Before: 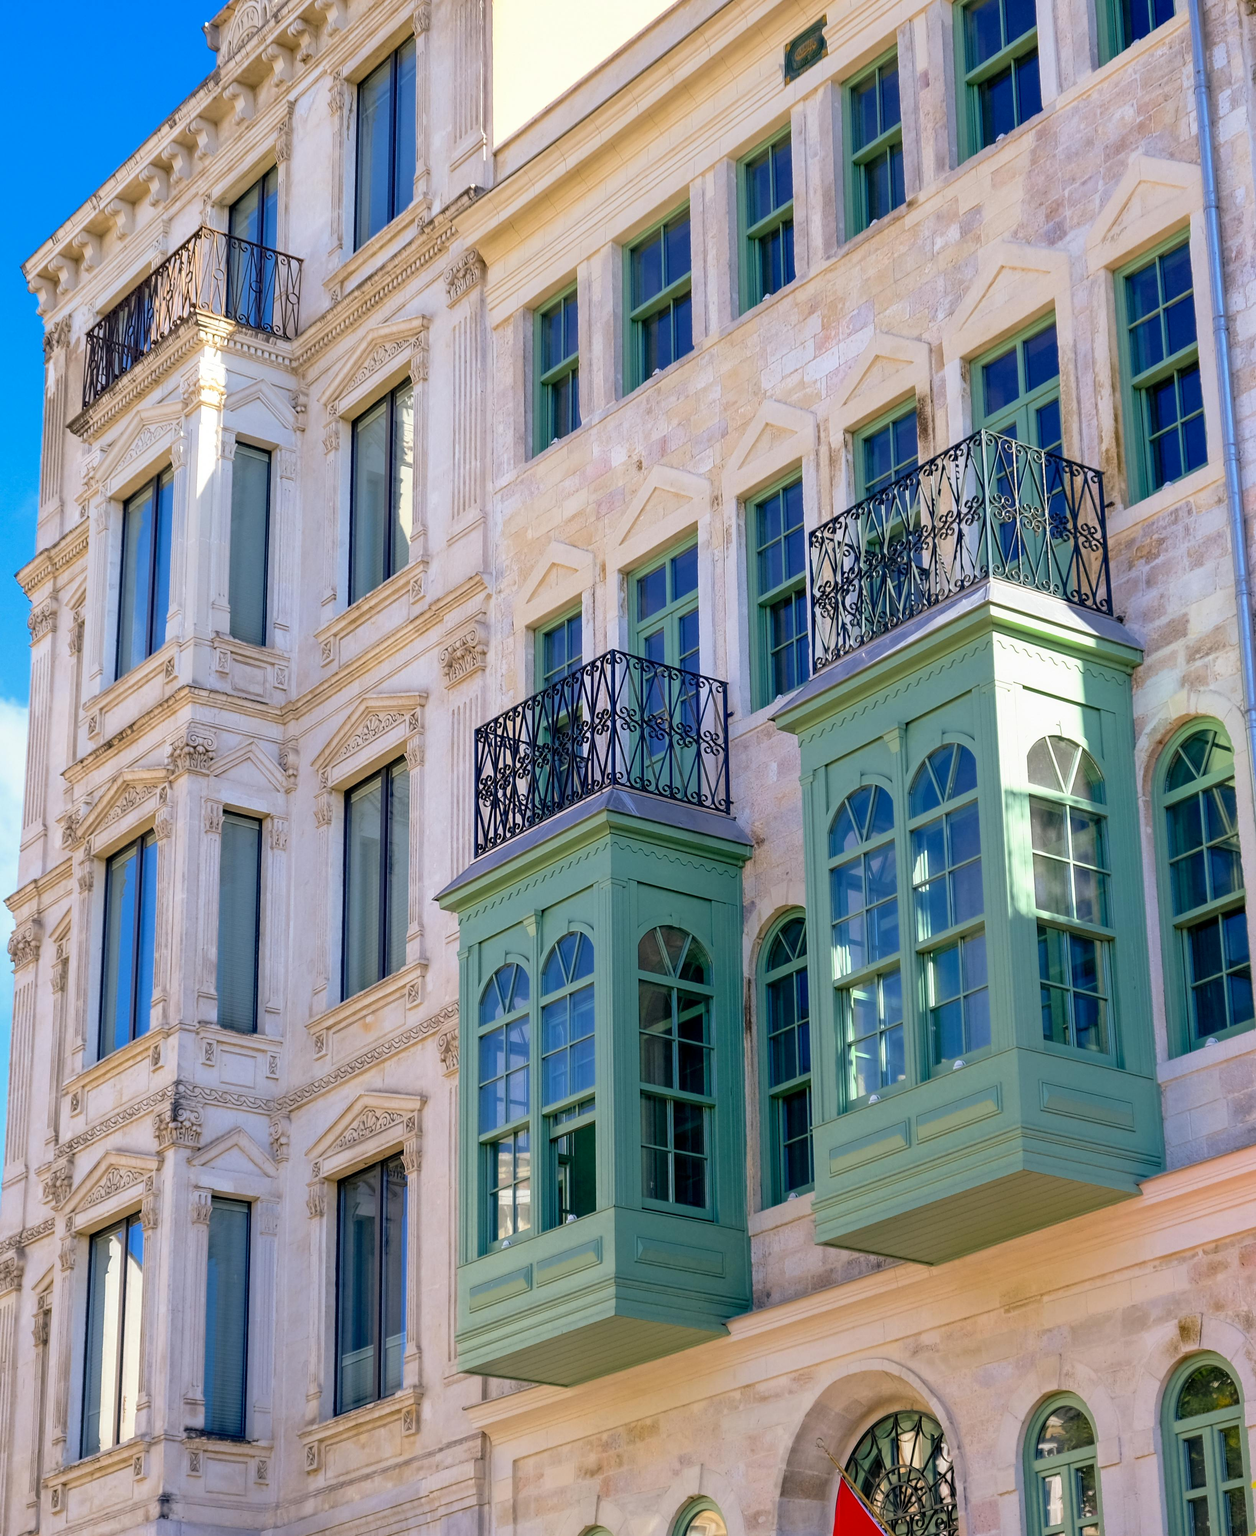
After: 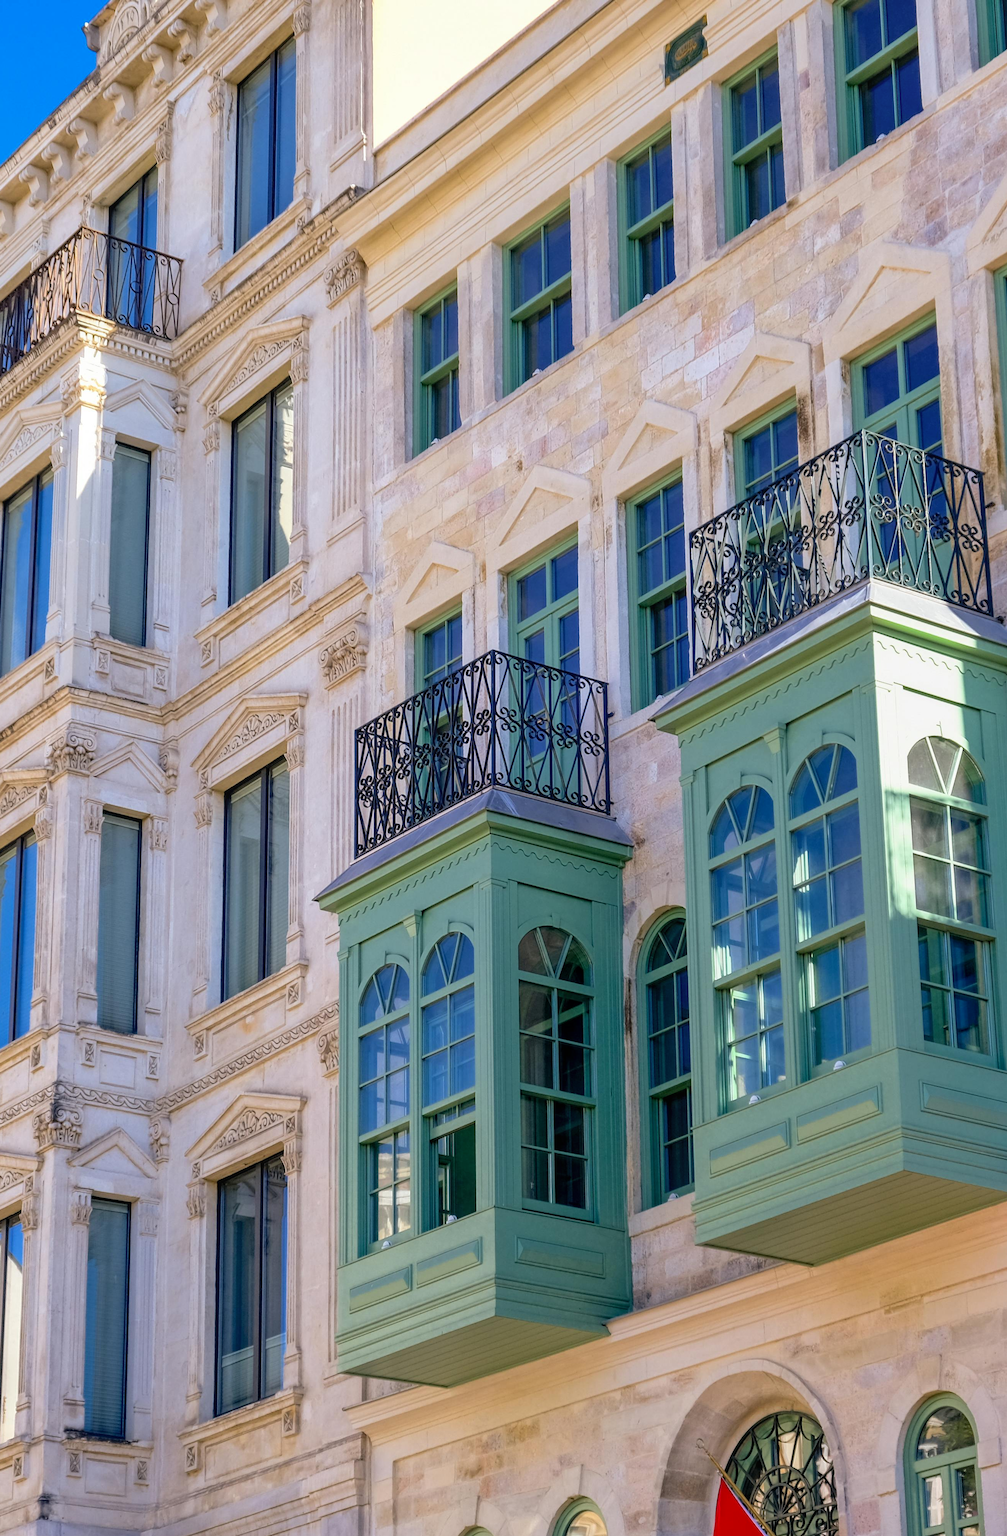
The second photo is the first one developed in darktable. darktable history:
crop and rotate: left 9.597%, right 10.195%
local contrast: detail 110%
